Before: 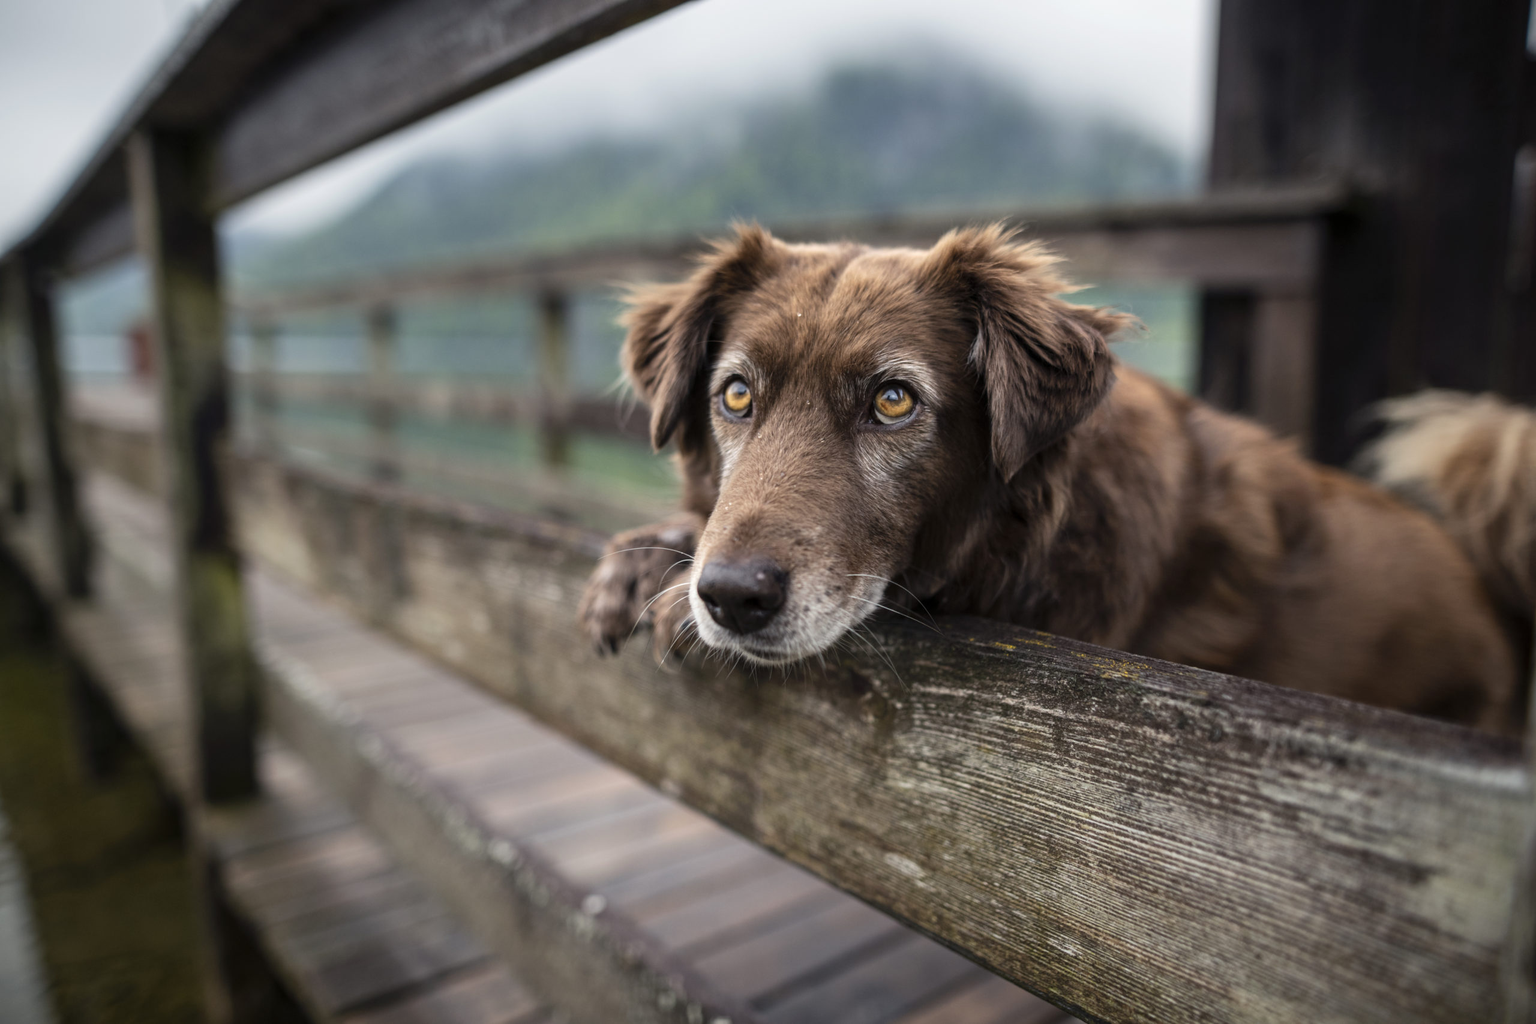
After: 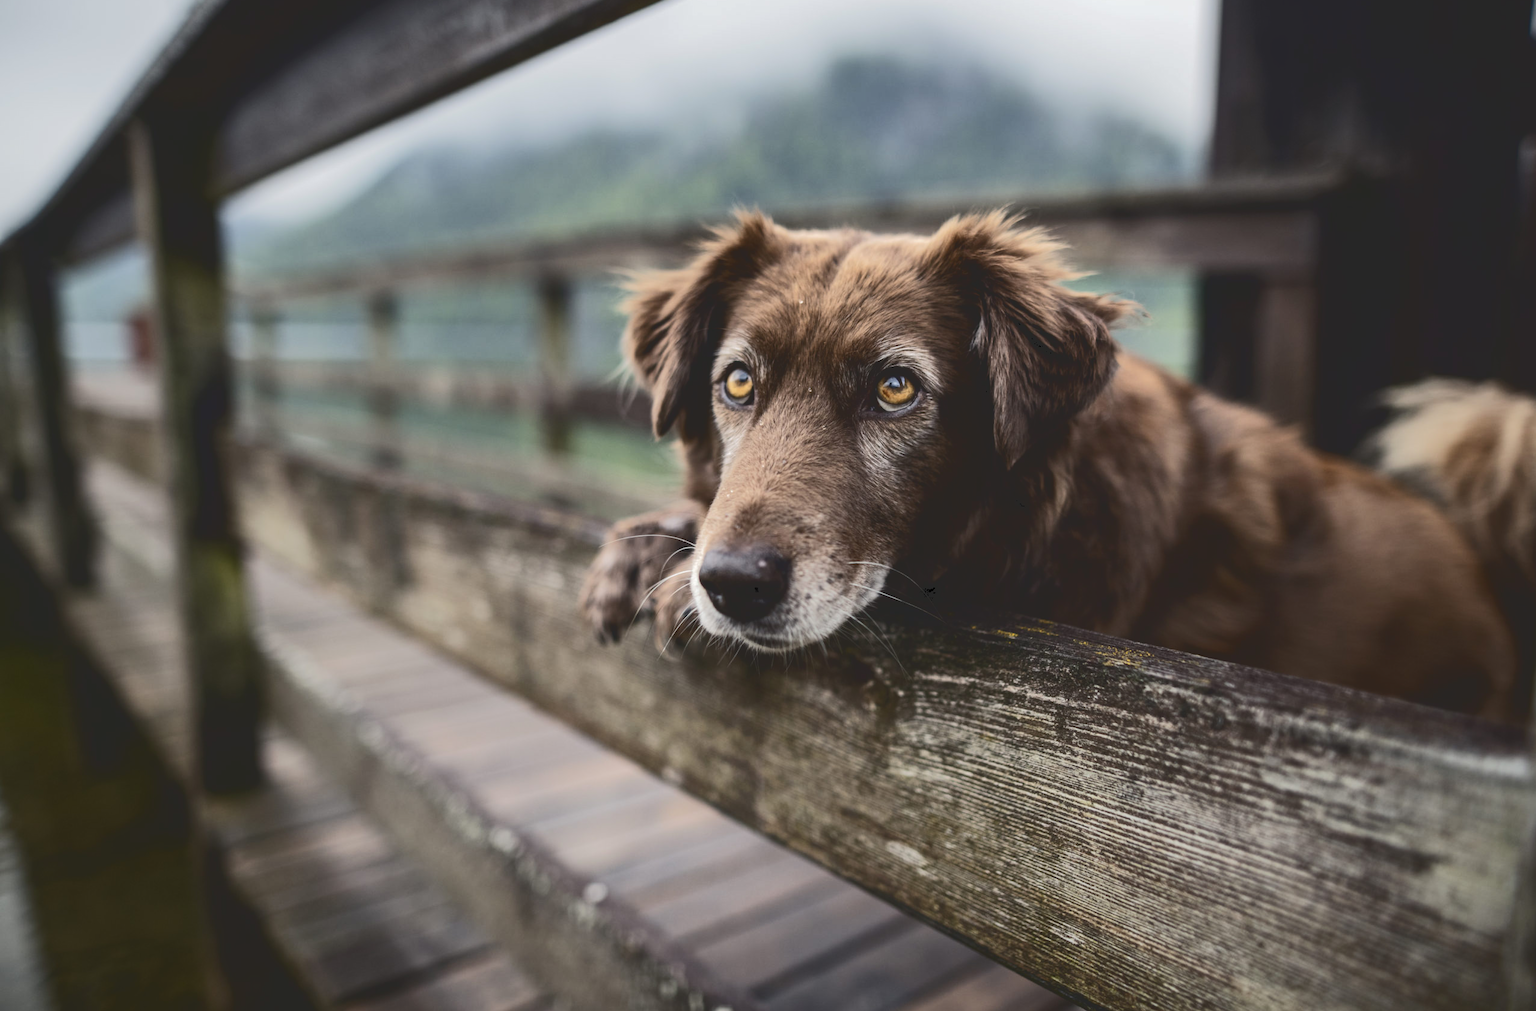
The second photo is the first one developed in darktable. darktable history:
tone curve: curves: ch0 [(0, 0) (0.003, 0.15) (0.011, 0.151) (0.025, 0.15) (0.044, 0.15) (0.069, 0.151) (0.1, 0.153) (0.136, 0.16) (0.177, 0.183) (0.224, 0.21) (0.277, 0.253) (0.335, 0.309) (0.399, 0.389) (0.468, 0.479) (0.543, 0.58) (0.623, 0.677) (0.709, 0.747) (0.801, 0.808) (0.898, 0.87) (1, 1)], color space Lab, independent channels, preserve colors none
crop: top 1.354%, right 0.007%
